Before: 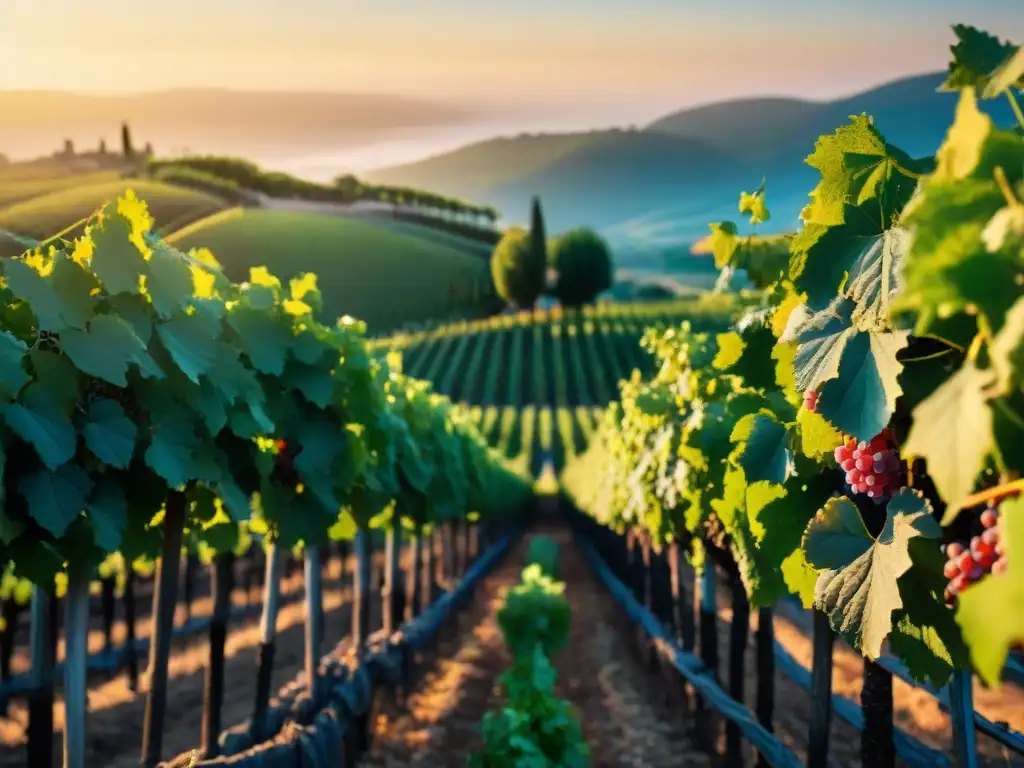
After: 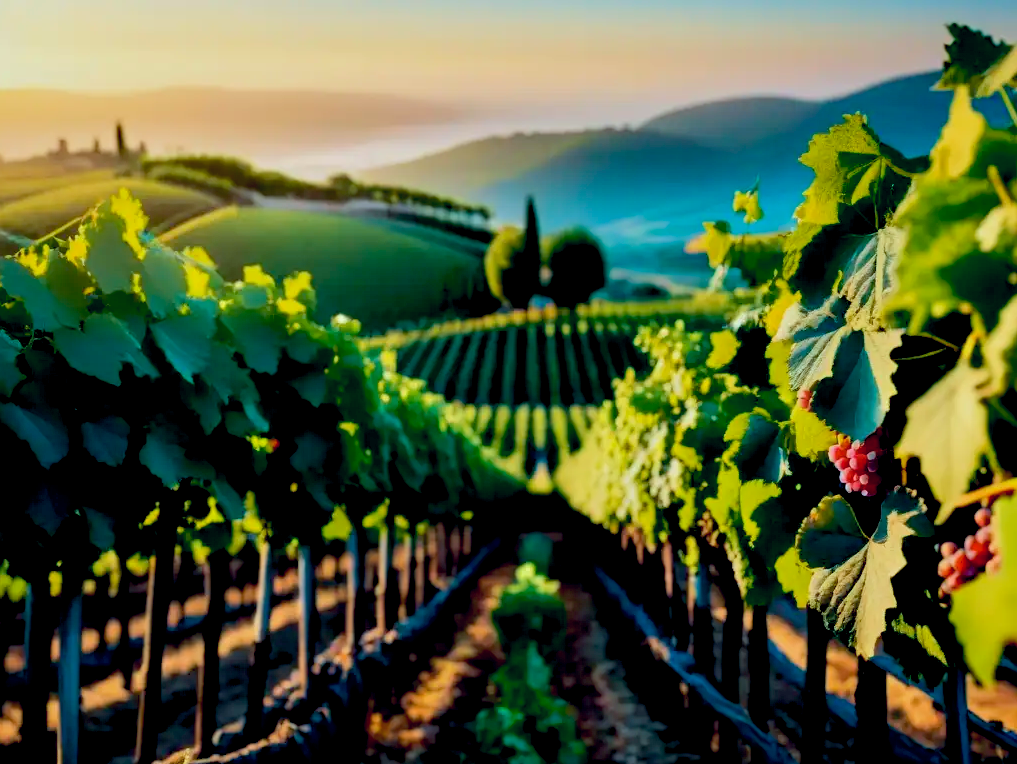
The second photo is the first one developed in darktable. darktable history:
crop and rotate: left 0.614%, top 0.179%, bottom 0.309%
color correction: highlights a* -10.04, highlights b* -10.37
base curve: curves: ch0 [(0, 0) (0.235, 0.266) (0.503, 0.496) (0.786, 0.72) (1, 1)]
velvia: on, module defaults
exposure: black level correction 0.029, exposure -0.073 EV, compensate highlight preservation false
contrast brightness saturation: saturation -0.05
color balance rgb: shadows lift › hue 87.51°, highlights gain › chroma 1.62%, highlights gain › hue 55.1°, global offset › chroma 0.06%, global offset › hue 253.66°, linear chroma grading › global chroma 0.5%, perceptual saturation grading › global saturation 16.38%
